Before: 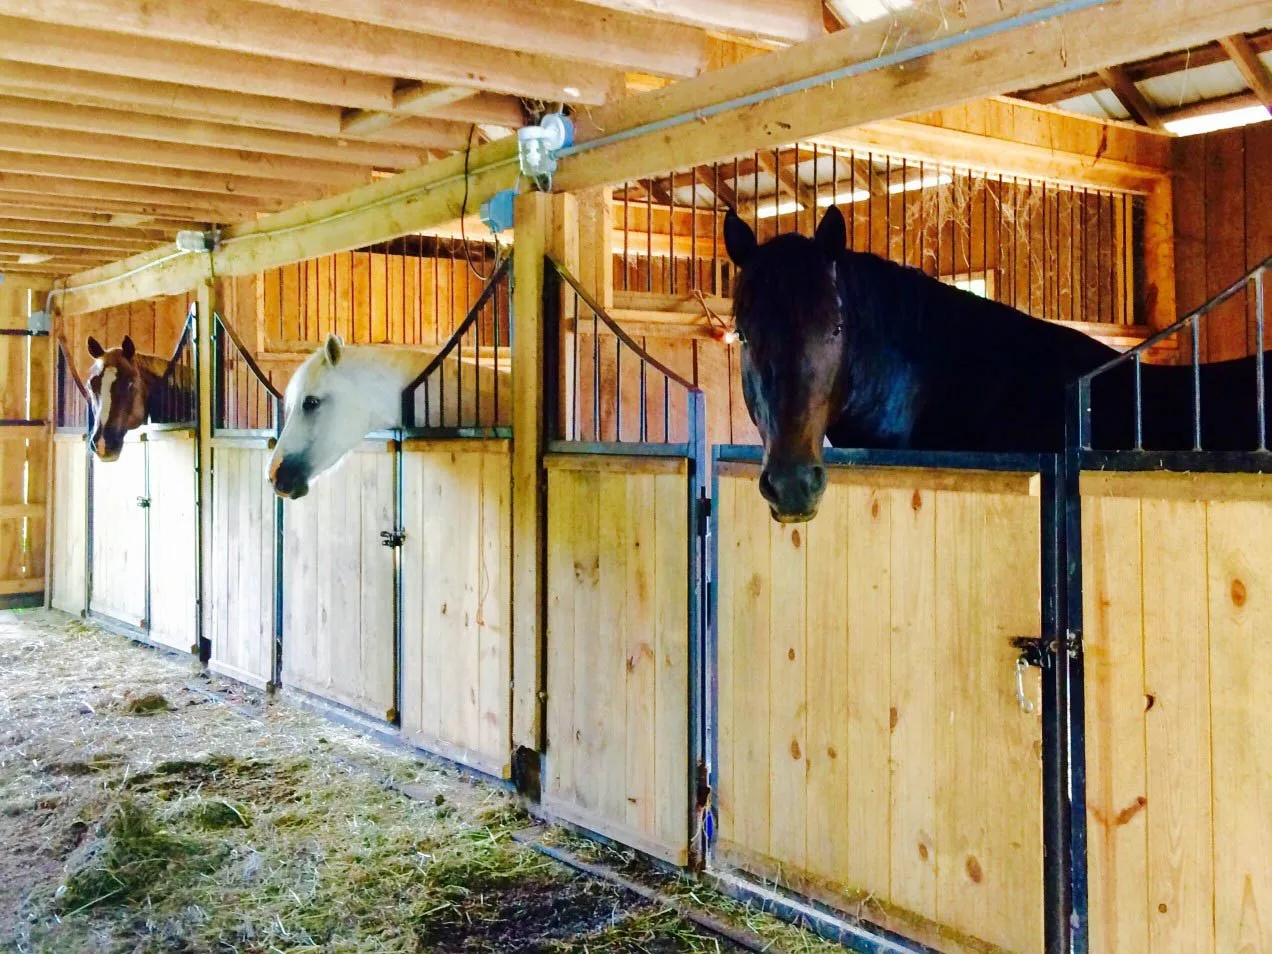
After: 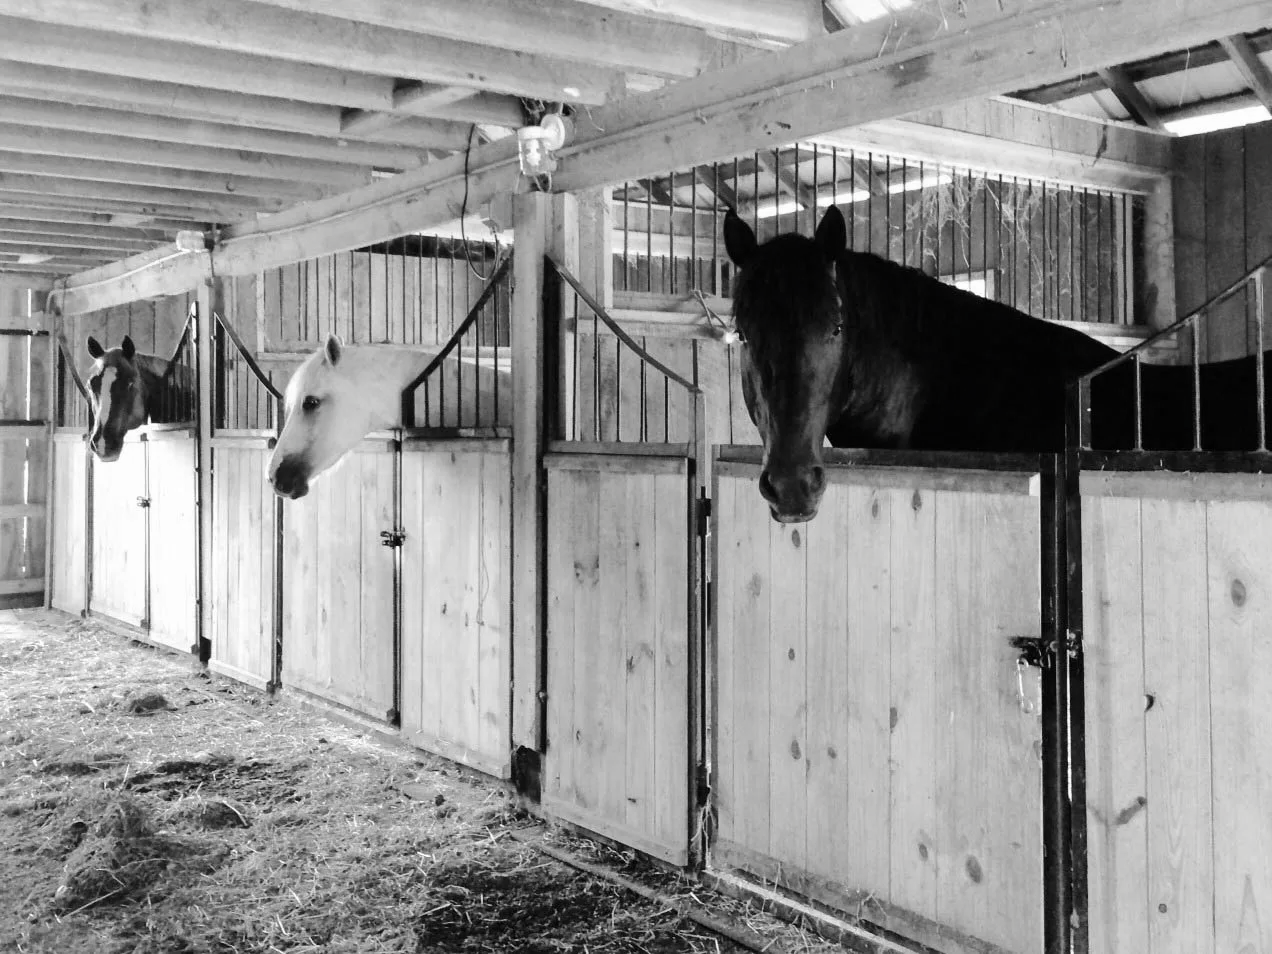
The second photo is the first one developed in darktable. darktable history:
contrast brightness saturation: saturation -0.994
